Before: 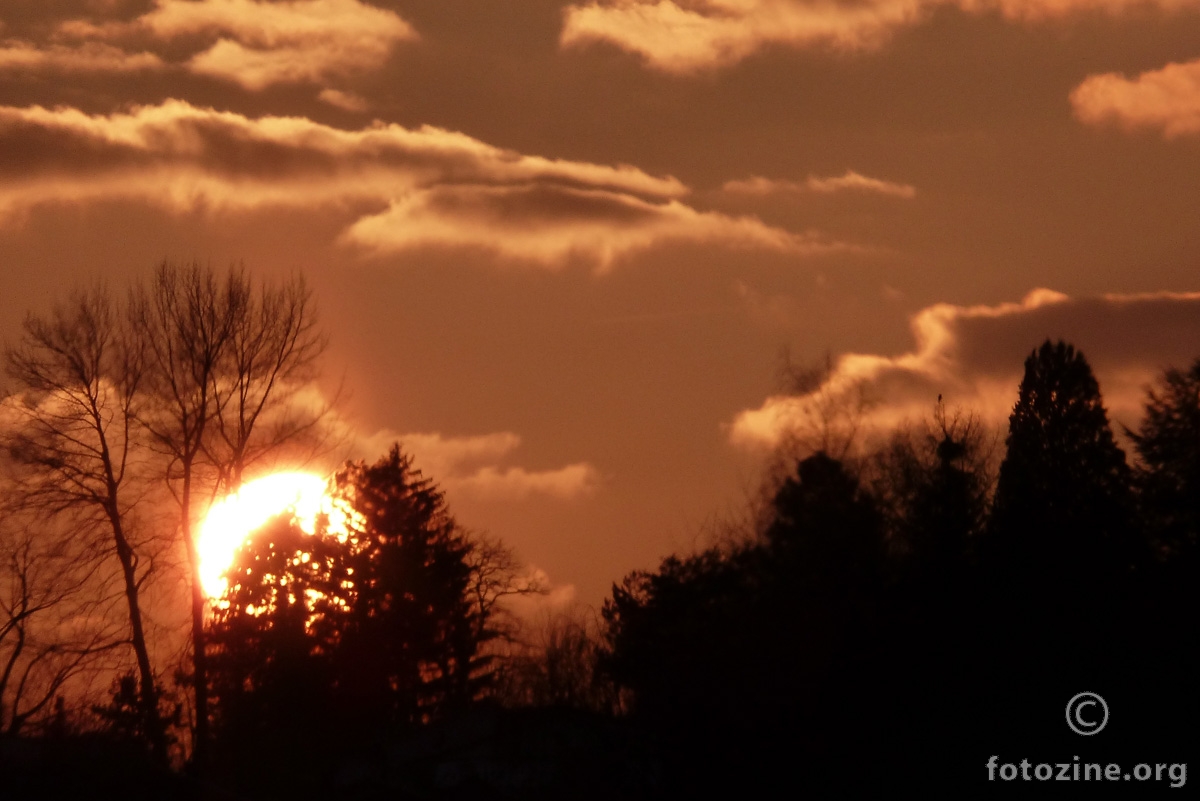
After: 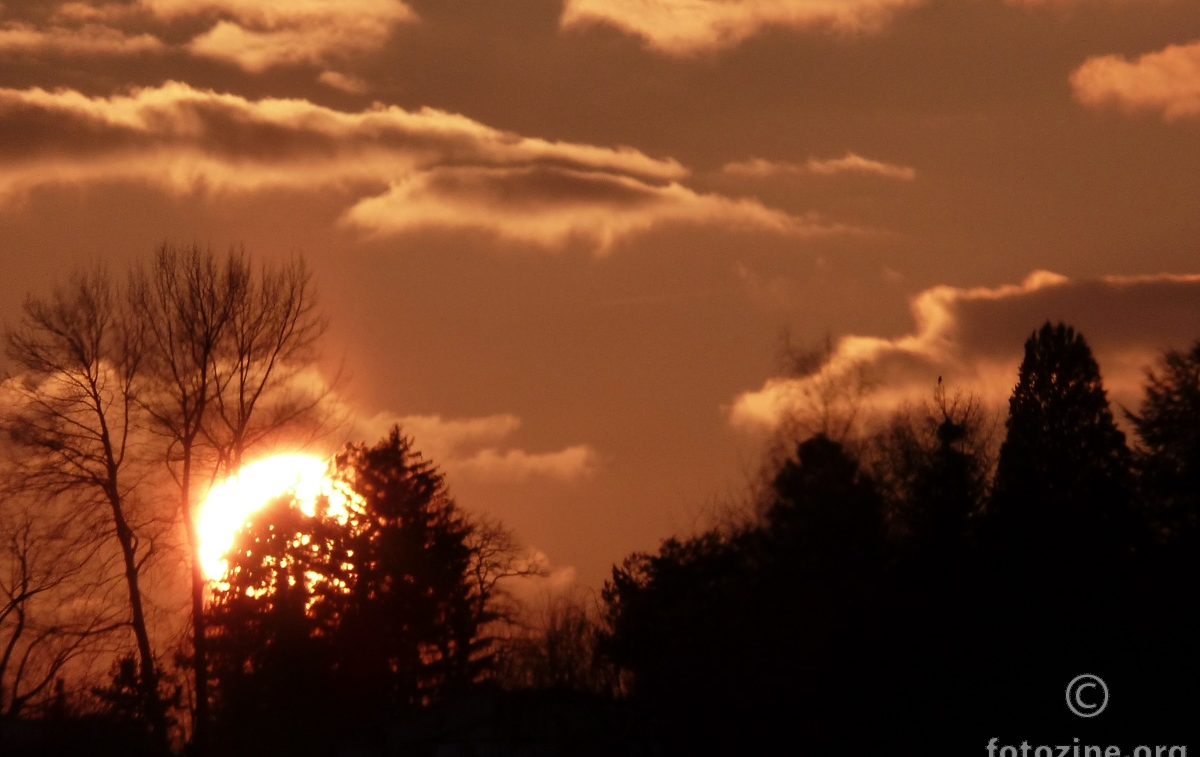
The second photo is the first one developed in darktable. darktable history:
crop and rotate: top 2.315%, bottom 3.163%
tone equalizer: on, module defaults
